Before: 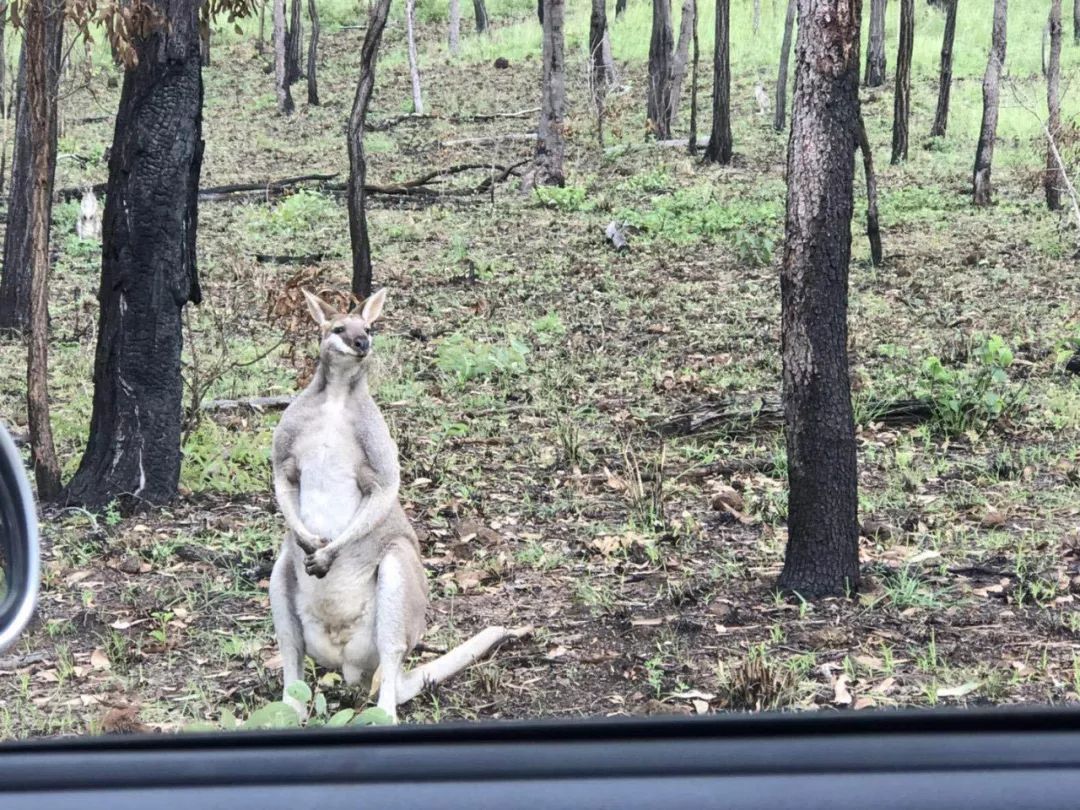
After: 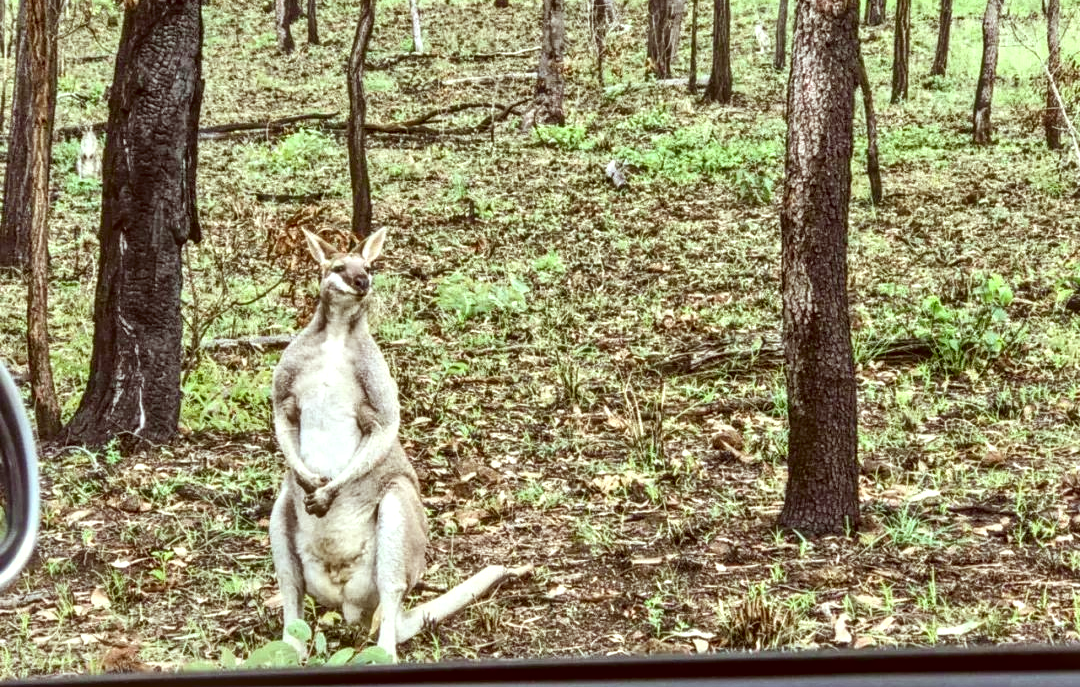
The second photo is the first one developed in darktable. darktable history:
crop: top 7.591%, bottom 7.545%
local contrast: highlights 6%, shadows 7%, detail 134%
contrast brightness saturation: contrast 0.188, brightness -0.242, saturation 0.111
shadows and highlights: shadows 51.89, highlights -28.52, shadows color adjustment 99.17%, highlights color adjustment 0.504%, soften with gaussian
color correction: highlights a* -6.3, highlights b* 9.15, shadows a* 10.77, shadows b* 23.41
tone equalizer: -7 EV 0.148 EV, -6 EV 0.6 EV, -5 EV 1.14 EV, -4 EV 1.34 EV, -3 EV 1.18 EV, -2 EV 0.6 EV, -1 EV 0.166 EV, mask exposure compensation -0.513 EV
levels: levels [0, 0.476, 0.951]
